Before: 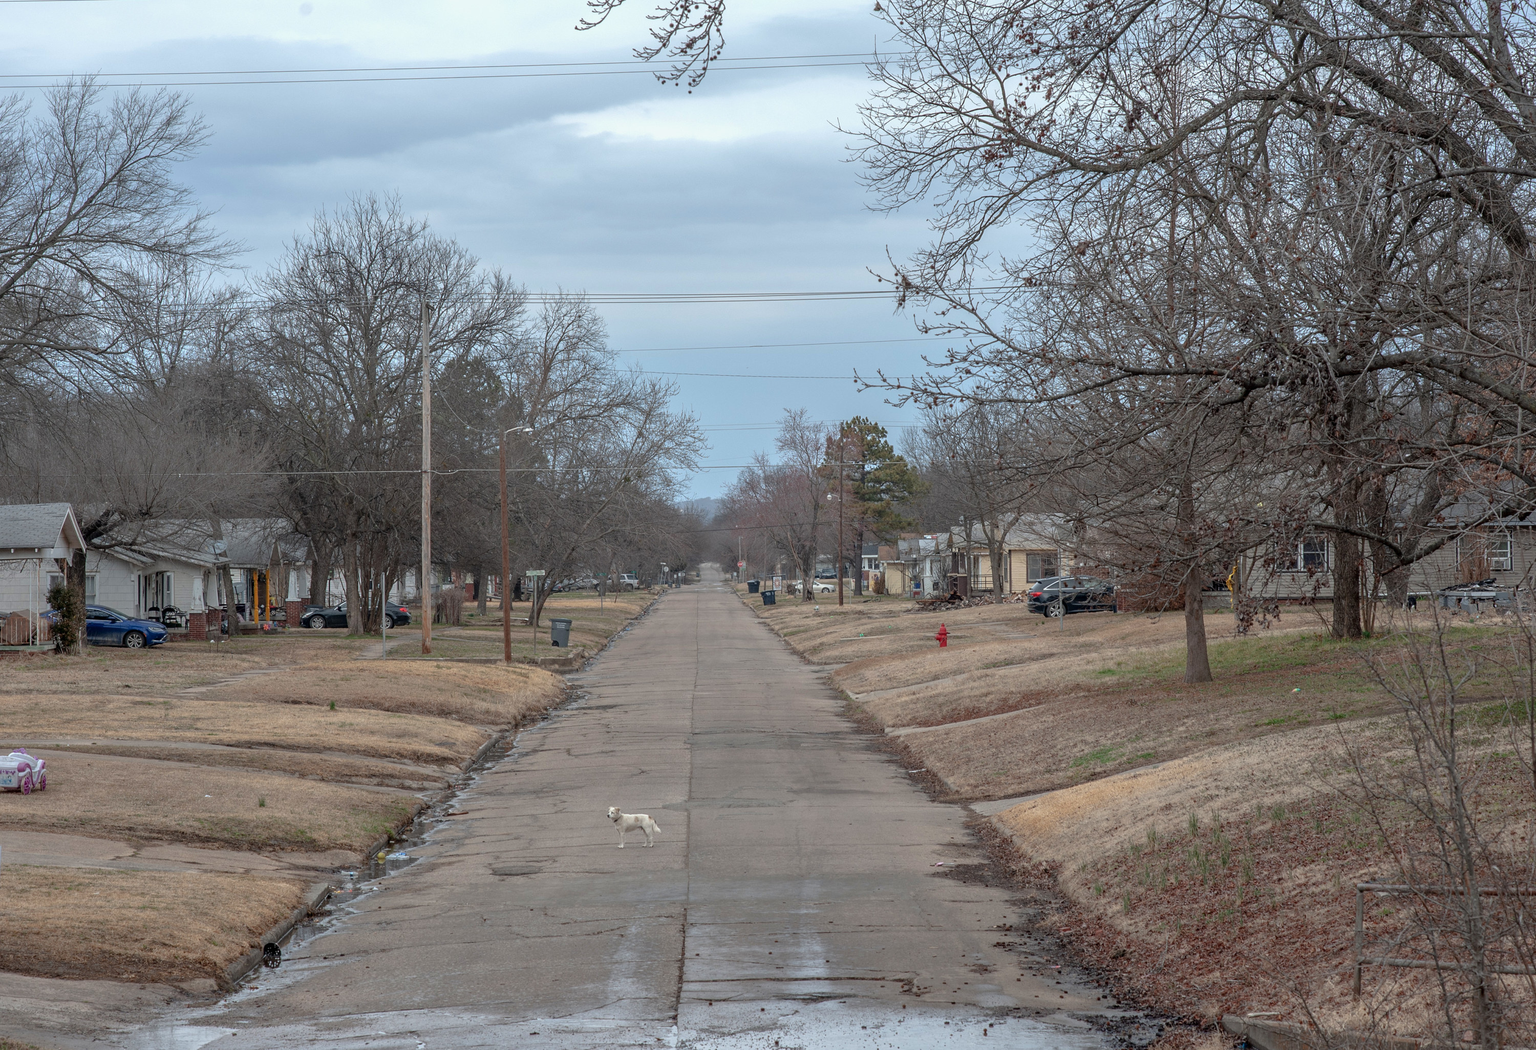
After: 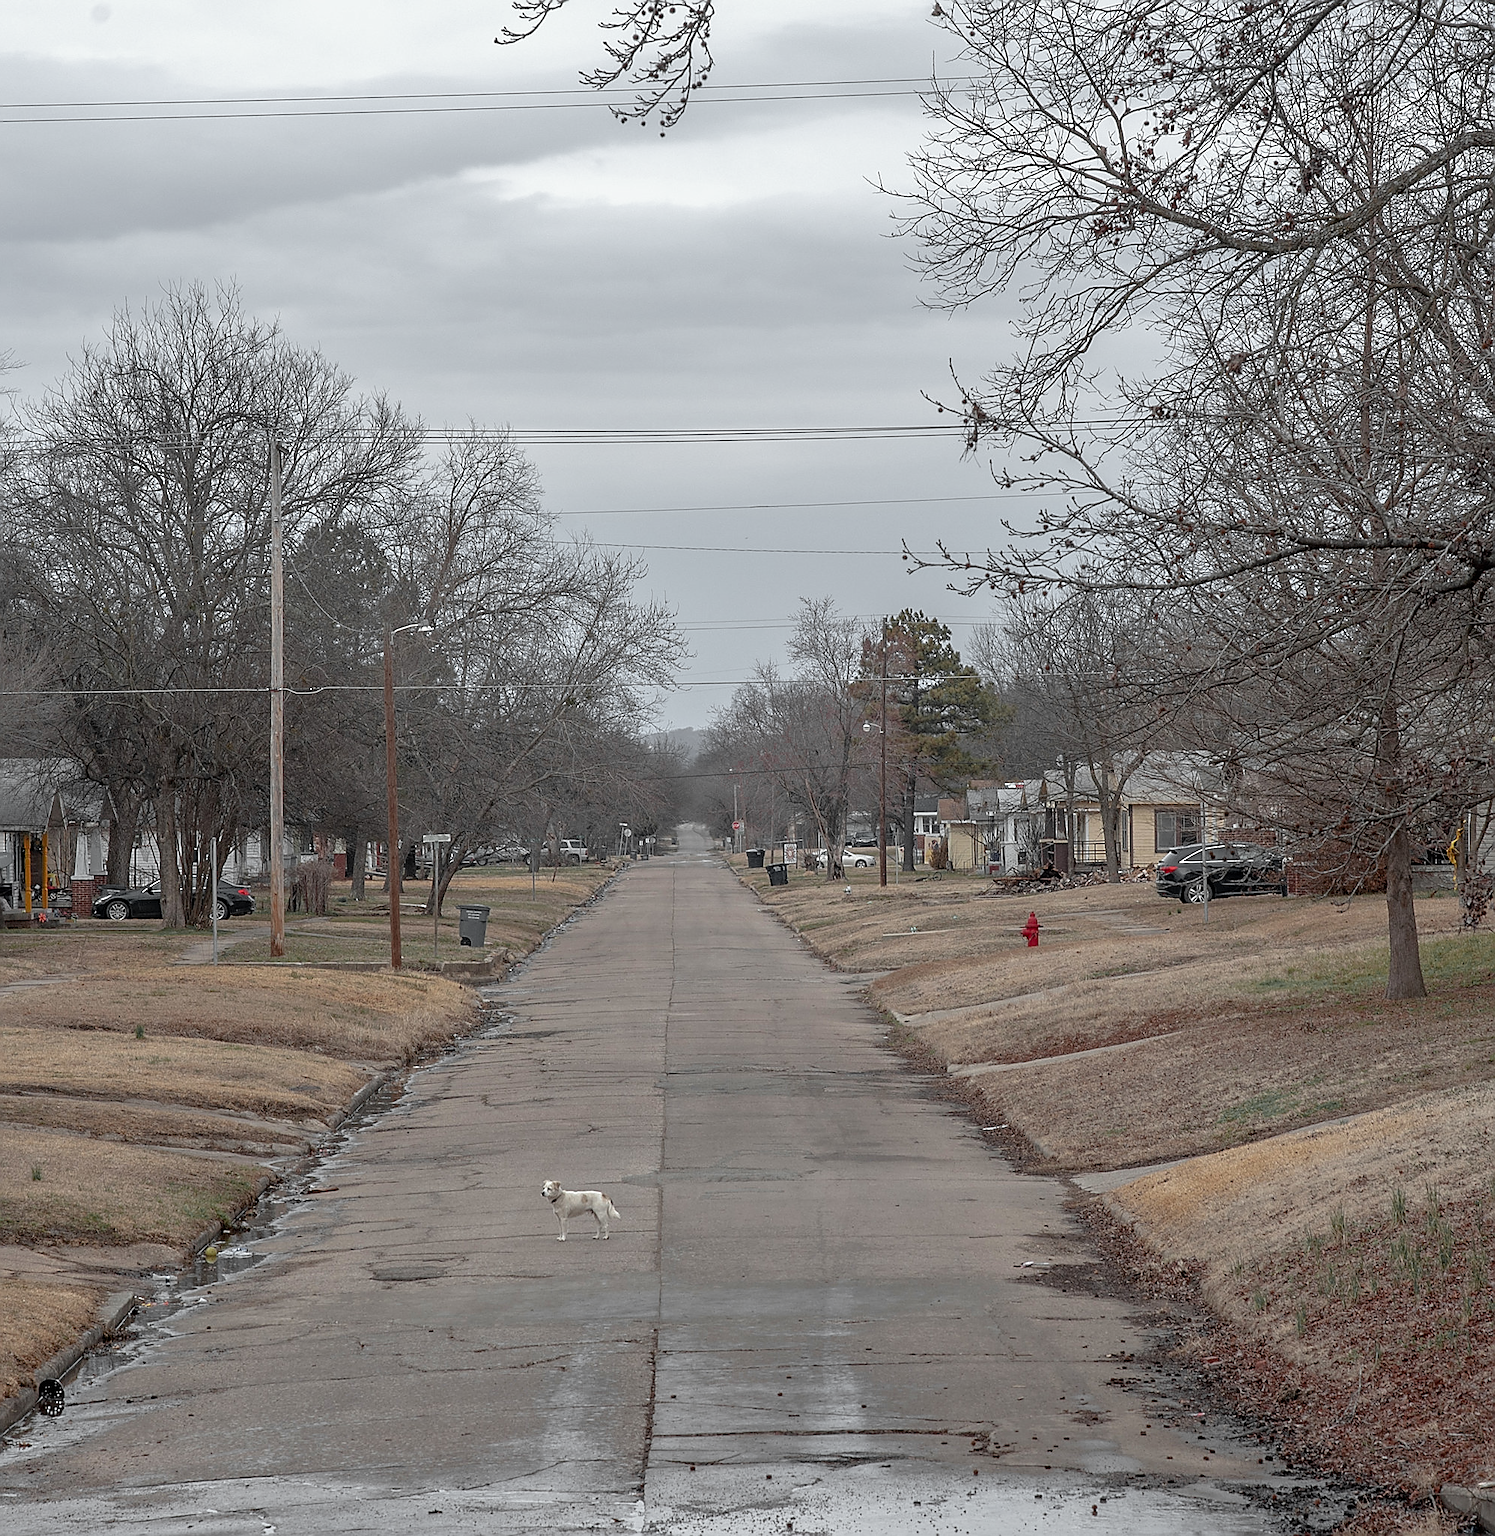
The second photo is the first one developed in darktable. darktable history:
crop and rotate: left 15.447%, right 17.958%
sharpen: radius 1.367, amount 1.238, threshold 0.806
color zones: curves: ch0 [(0.004, 0.388) (0.125, 0.392) (0.25, 0.404) (0.375, 0.5) (0.5, 0.5) (0.625, 0.5) (0.75, 0.5) (0.875, 0.5)]; ch1 [(0, 0.5) (0.125, 0.5) (0.25, 0.5) (0.375, 0.124) (0.524, 0.124) (0.645, 0.128) (0.789, 0.132) (0.914, 0.096) (0.998, 0.068)]
